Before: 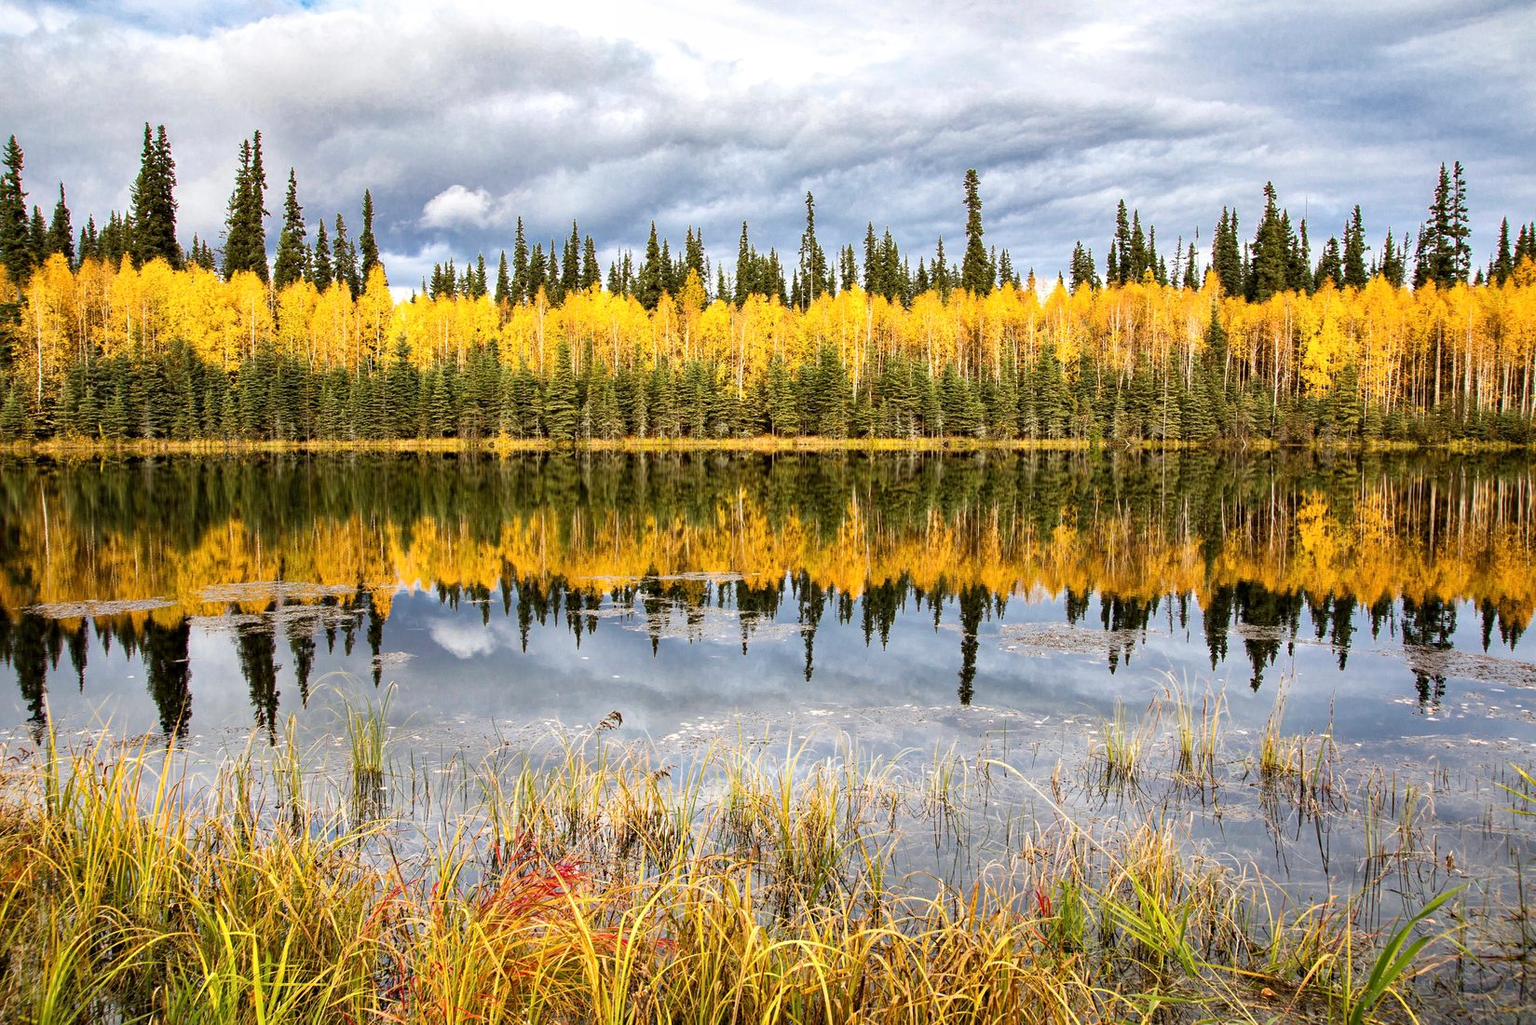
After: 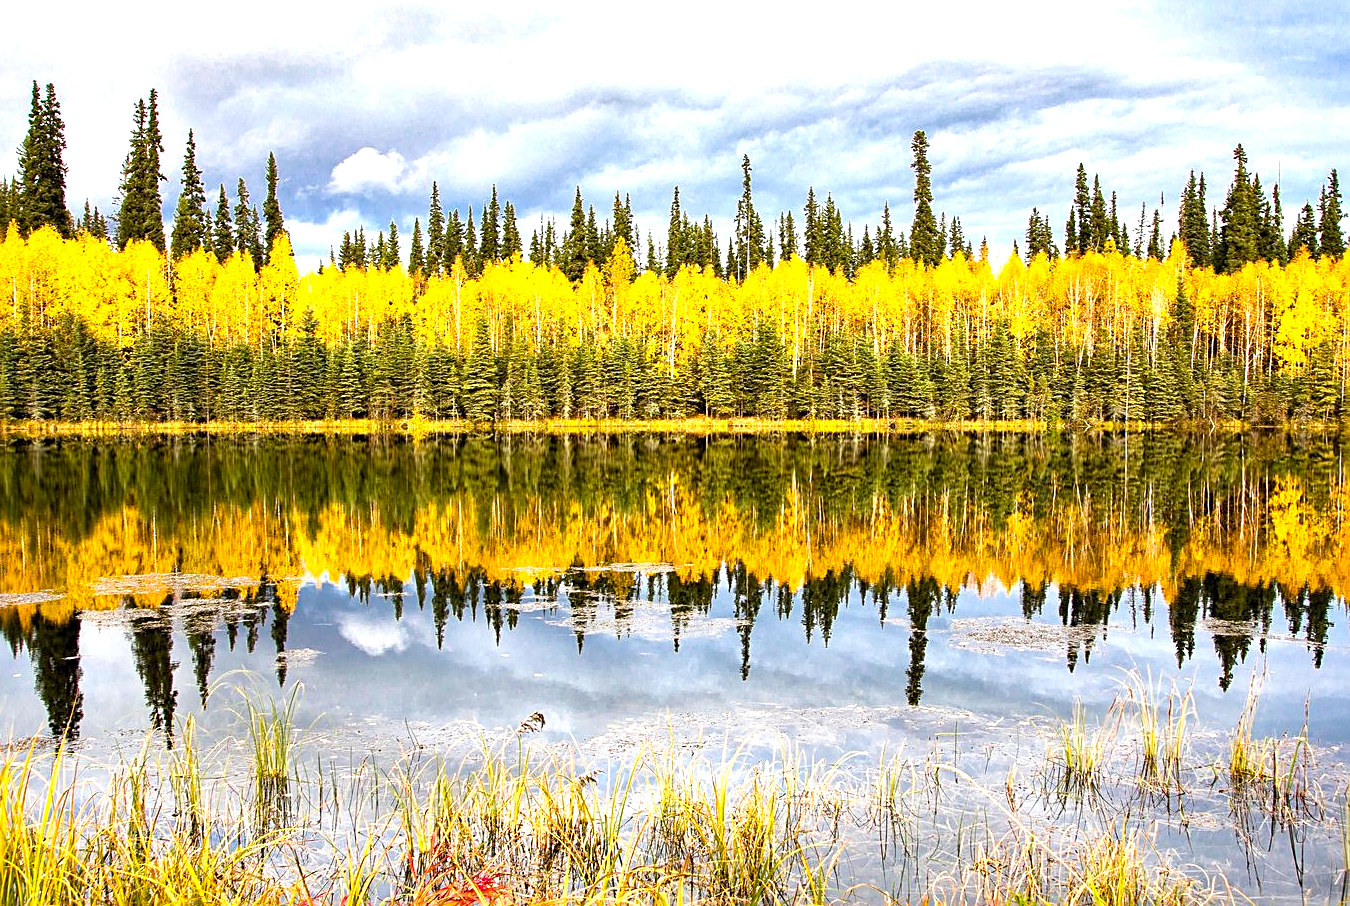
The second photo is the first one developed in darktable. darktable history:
sharpen: amount 0.496
crop and rotate: left 7.539%, top 4.658%, right 10.571%, bottom 12.957%
exposure: exposure 0.692 EV, compensate exposure bias true, compensate highlight preservation false
color balance rgb: linear chroma grading › global chroma 14.792%, perceptual saturation grading › global saturation 1.025%, perceptual saturation grading › highlights -1.374%, perceptual saturation grading › mid-tones 4.399%, perceptual saturation grading › shadows 7.143%, global vibrance 8.472%
